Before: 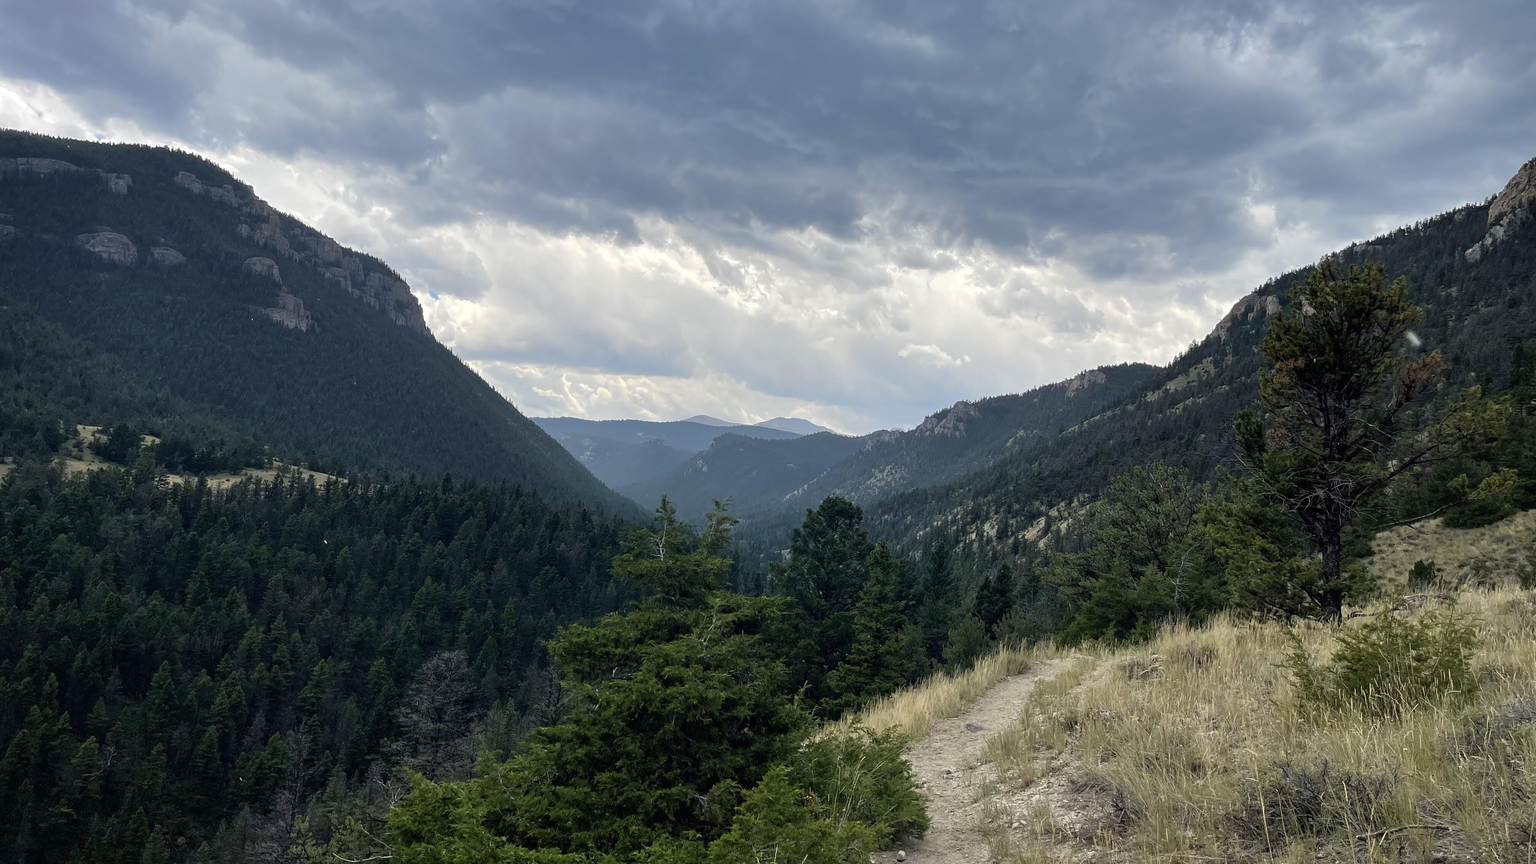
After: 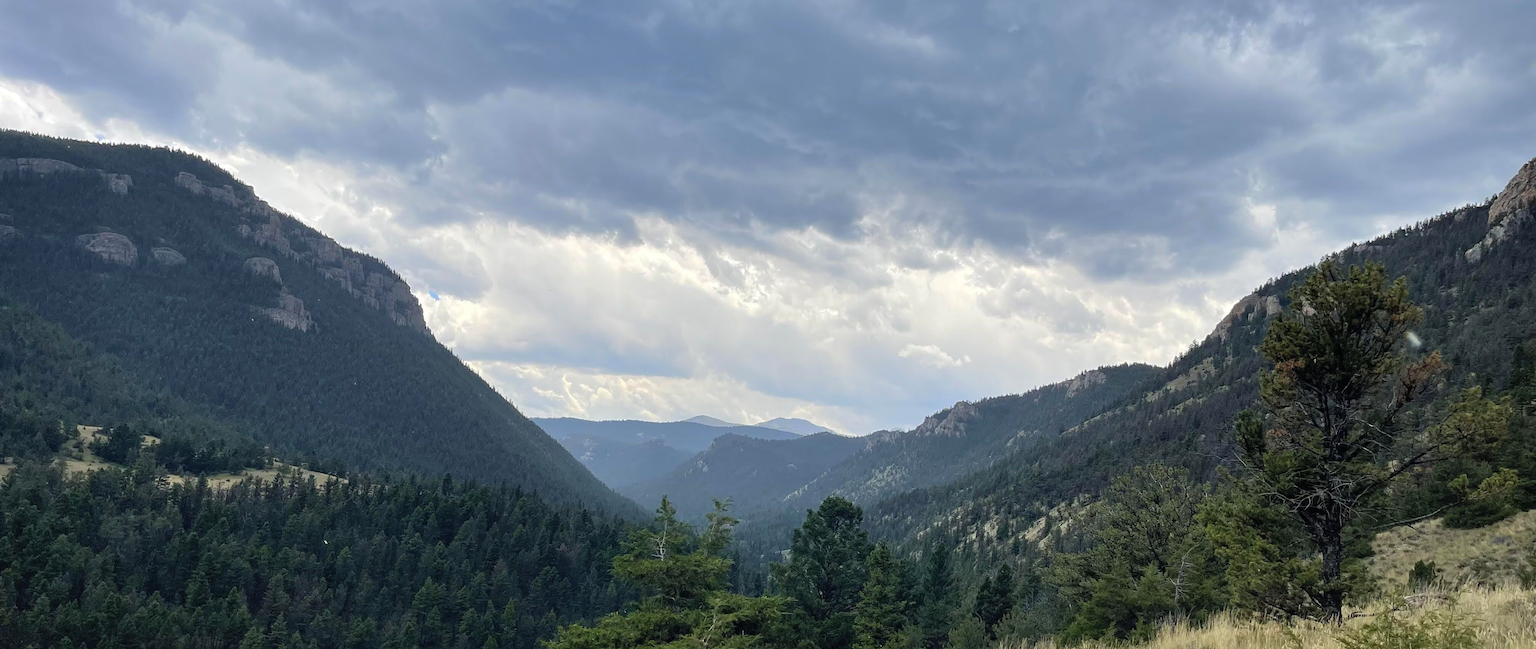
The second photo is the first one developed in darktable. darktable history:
crop: bottom 24.773%
contrast brightness saturation: brightness 0.089, saturation 0.194
